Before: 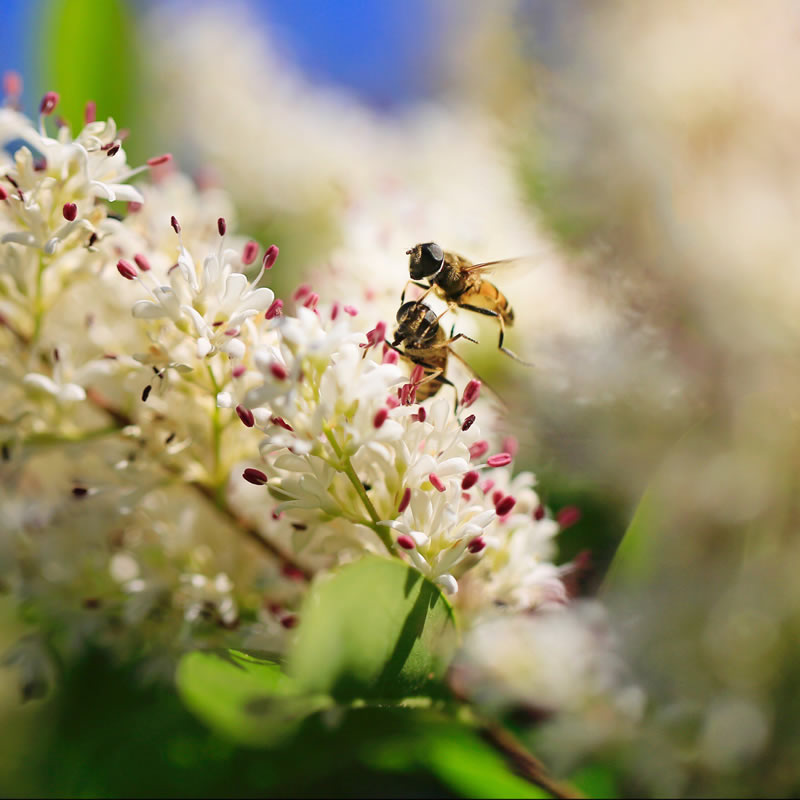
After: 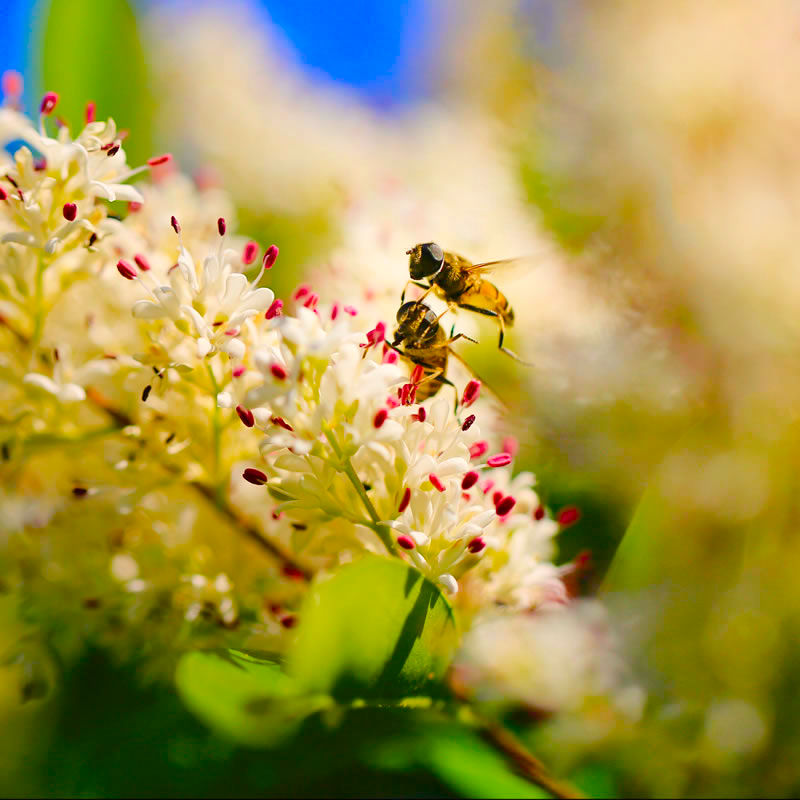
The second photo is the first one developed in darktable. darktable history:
color balance rgb: shadows lift › chroma 0.693%, shadows lift › hue 113.81°, highlights gain › chroma 3.059%, highlights gain › hue 77.13°, perceptual saturation grading › global saturation 20%, perceptual saturation grading › highlights -25.258%, perceptual saturation grading › shadows 50.208%, perceptual brilliance grading › mid-tones 9.146%, perceptual brilliance grading › shadows 15.057%, global vibrance 59.822%
